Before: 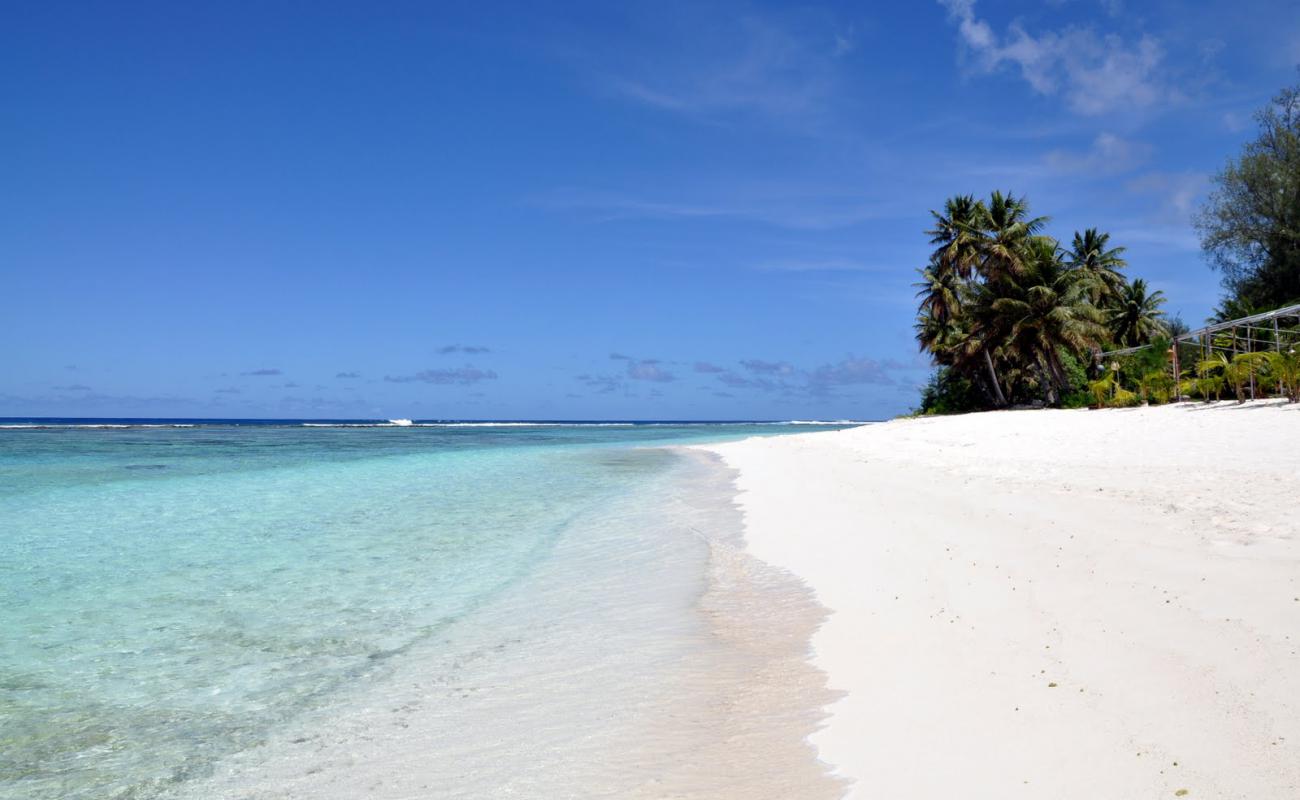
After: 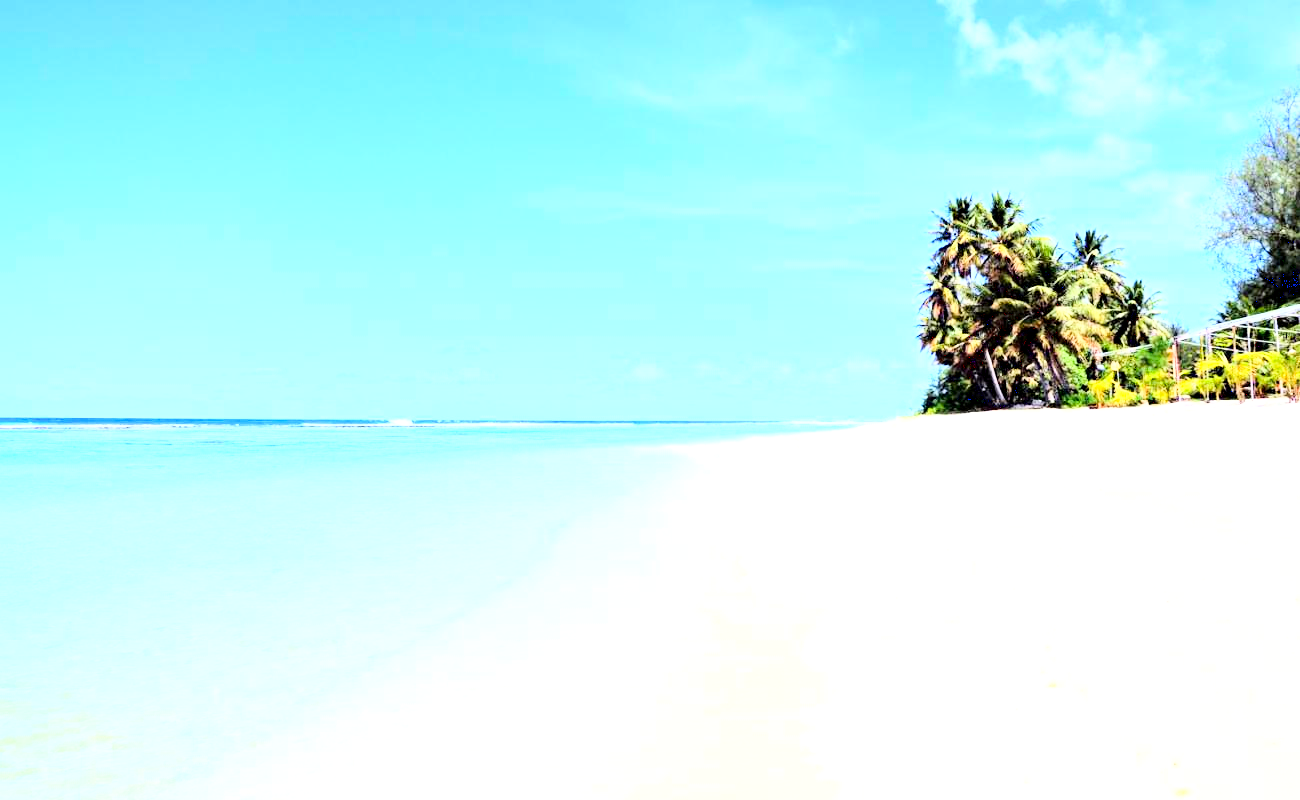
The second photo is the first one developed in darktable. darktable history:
base curve: curves: ch0 [(0, 0.003) (0.001, 0.002) (0.006, 0.004) (0.02, 0.022) (0.048, 0.086) (0.094, 0.234) (0.162, 0.431) (0.258, 0.629) (0.385, 0.8) (0.548, 0.918) (0.751, 0.988) (1, 1)], fusion 1, exposure shift 0.568
exposure: black level correction 0.001, exposure 1.732 EV, compensate highlight preservation false
